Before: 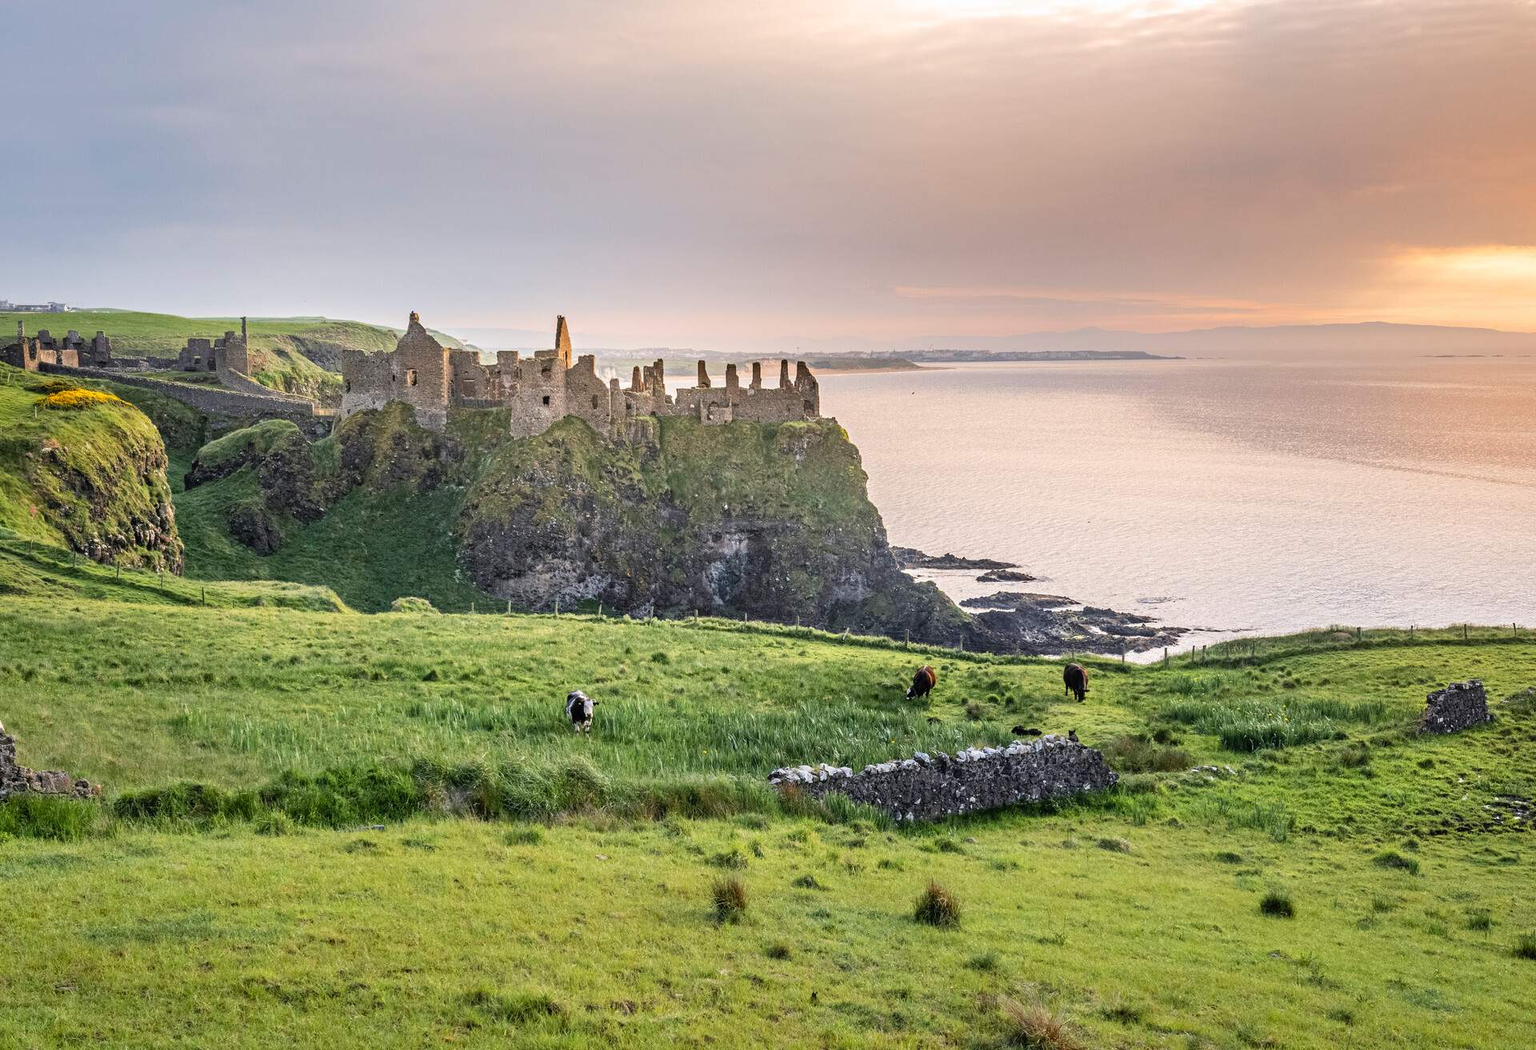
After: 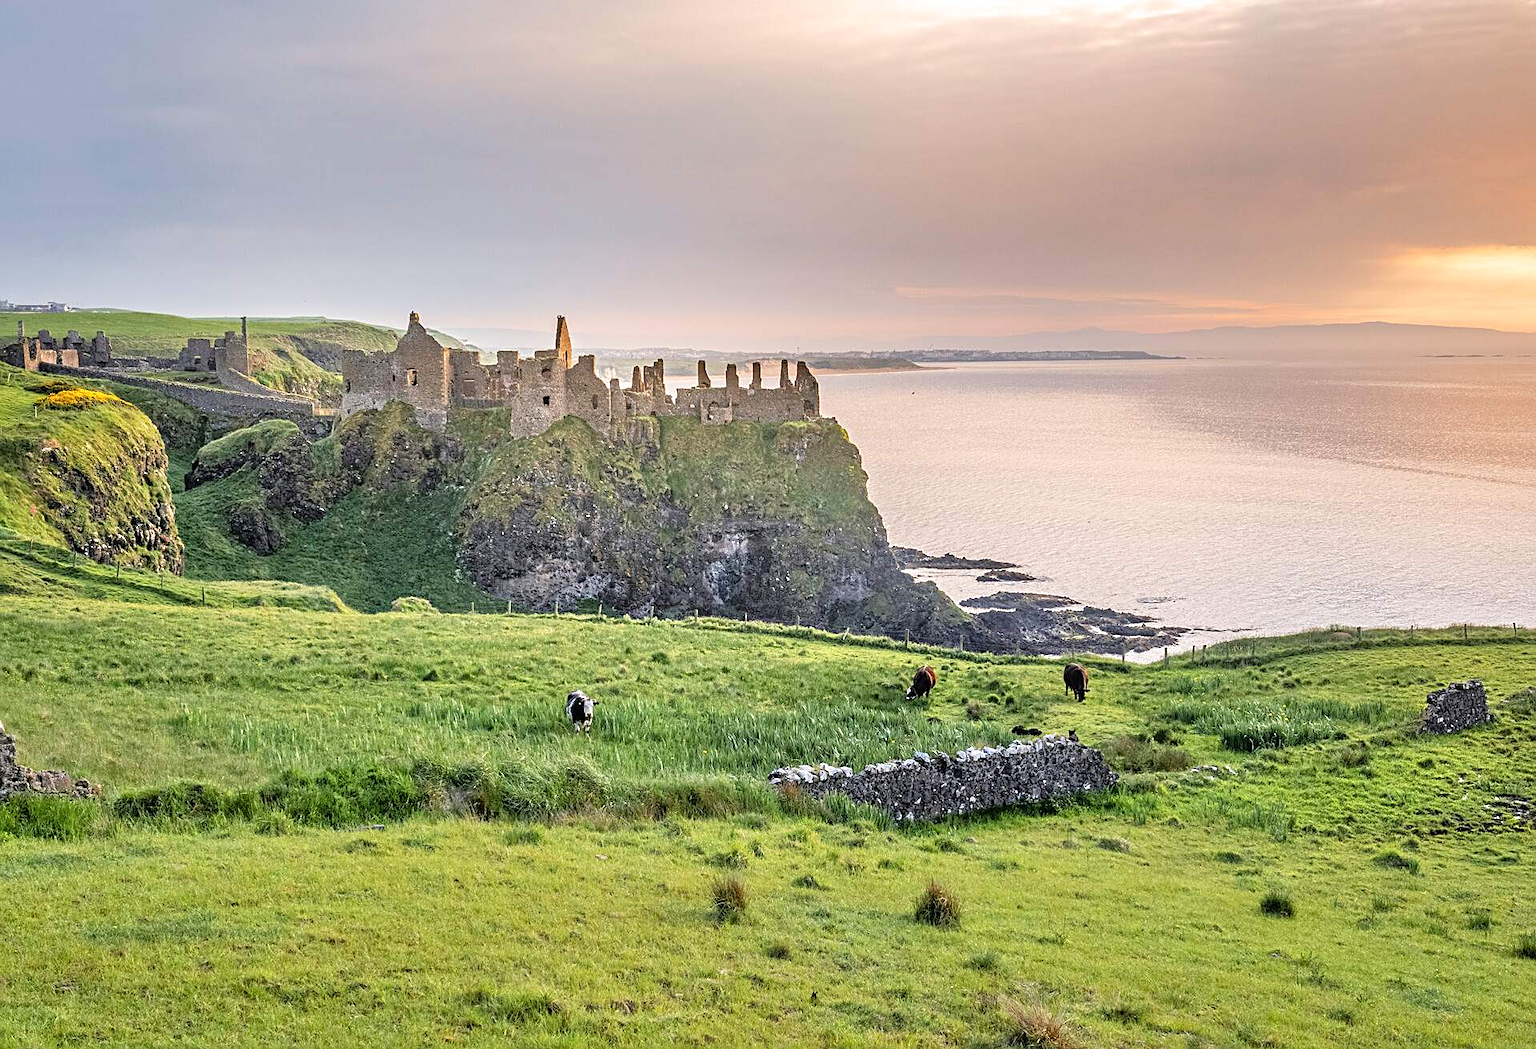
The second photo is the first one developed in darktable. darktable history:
tone equalizer: -8 EV 0.001 EV, -7 EV -0.004 EV, -6 EV 0.009 EV, -5 EV 0.032 EV, -4 EV 0.276 EV, -3 EV 0.644 EV, -2 EV 0.584 EV, -1 EV 0.187 EV, +0 EV 0.024 EV
sharpen: on, module defaults
